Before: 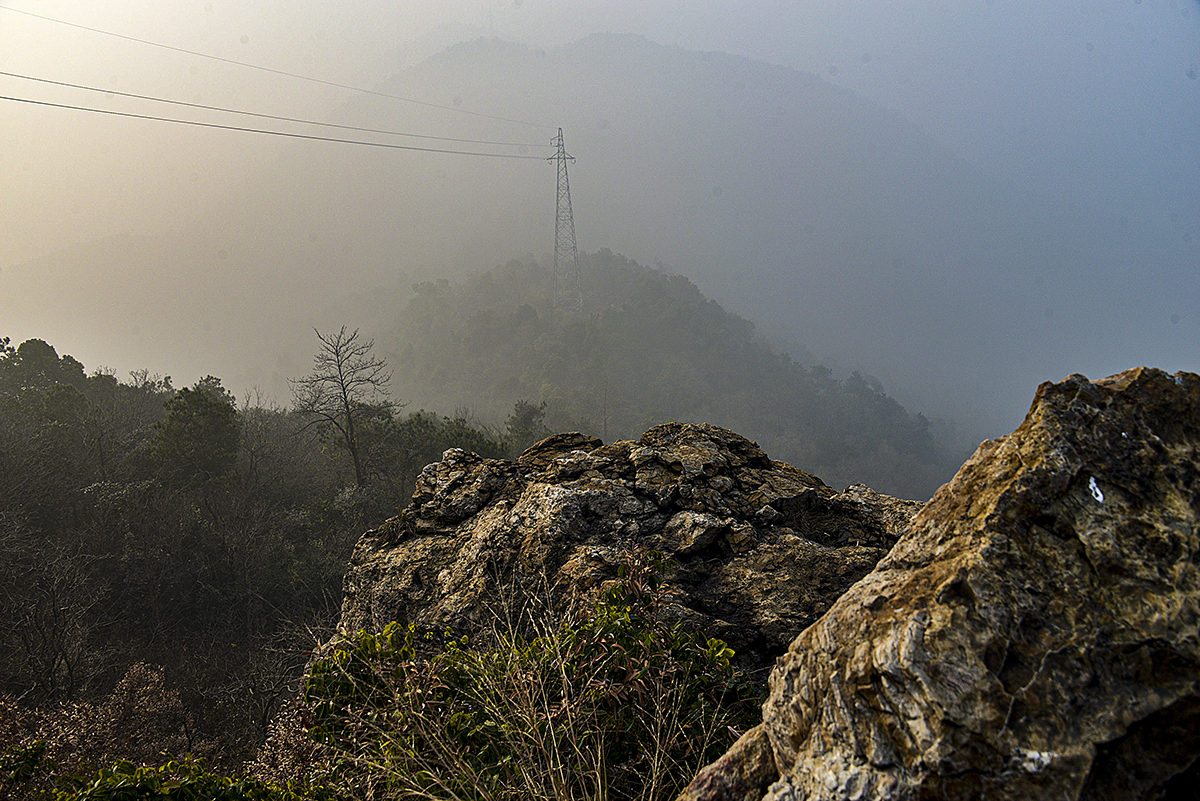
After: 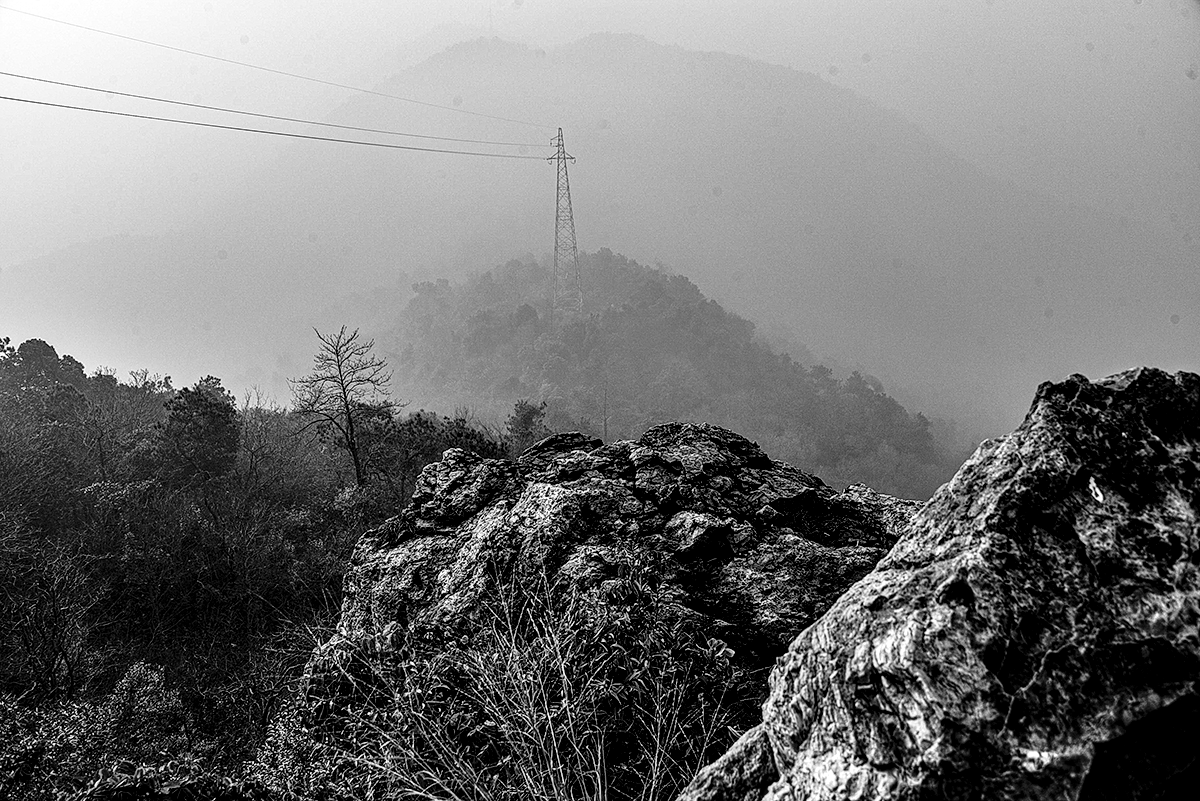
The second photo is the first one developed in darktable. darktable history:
tone curve: curves: ch0 [(0, 0.013) (0.137, 0.121) (0.326, 0.386) (0.489, 0.573) (0.663, 0.749) (0.854, 0.897) (1, 0.974)]; ch1 [(0, 0) (0.366, 0.367) (0.475, 0.453) (0.494, 0.493) (0.504, 0.497) (0.544, 0.579) (0.562, 0.619) (0.622, 0.694) (1, 1)]; ch2 [(0, 0) (0.333, 0.346) (0.375, 0.375) (0.424, 0.43) (0.476, 0.492) (0.502, 0.503) (0.533, 0.541) (0.572, 0.615) (0.605, 0.656) (0.641, 0.709) (1, 1)], color space Lab, independent channels, preserve colors none
local contrast: highlights 65%, shadows 54%, detail 169%, midtone range 0.514
monochrome: on, module defaults
